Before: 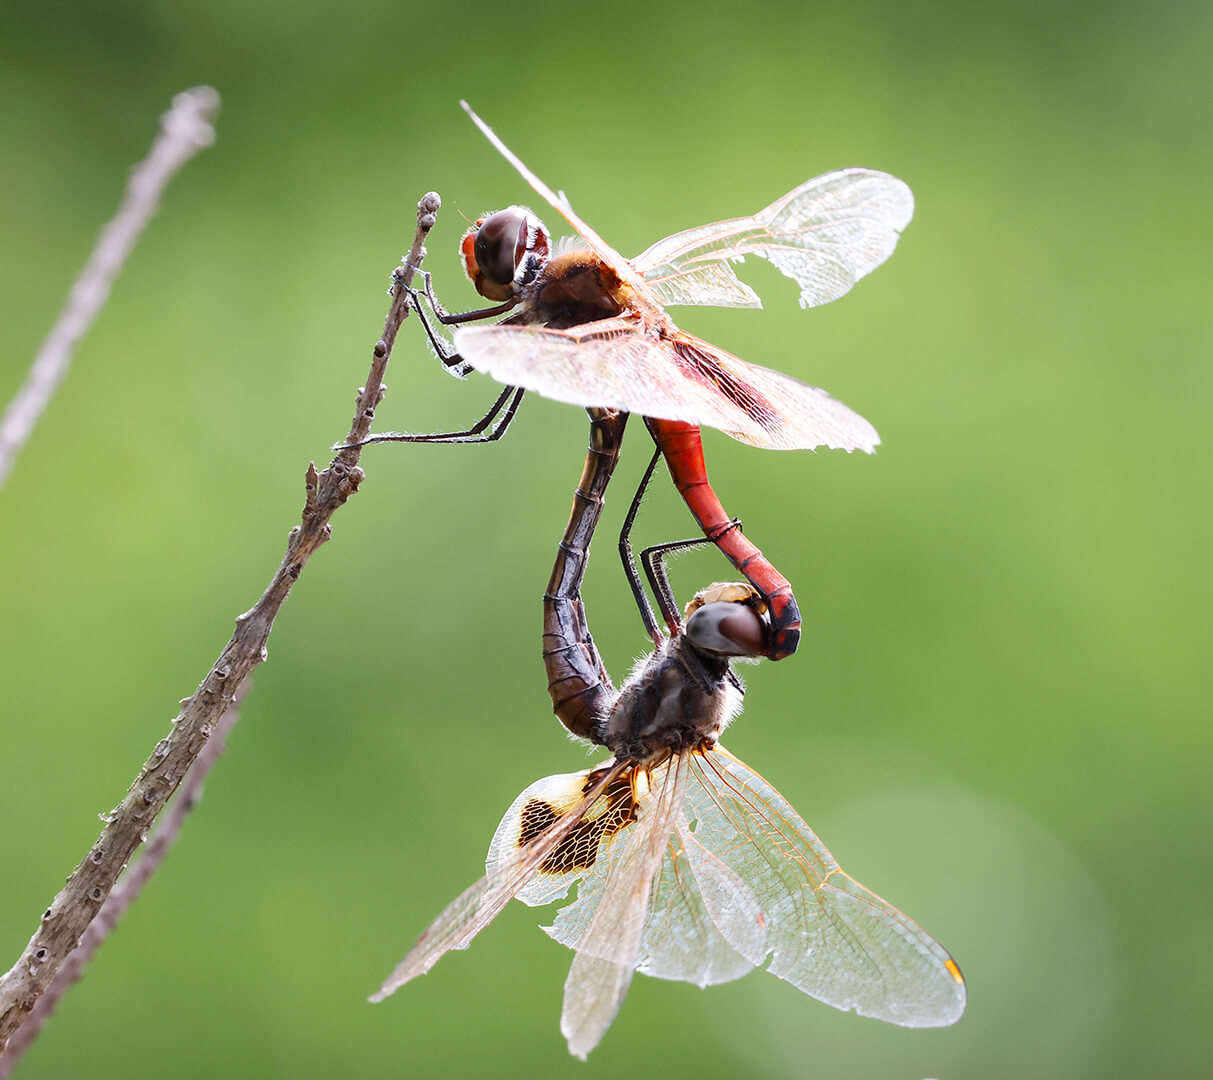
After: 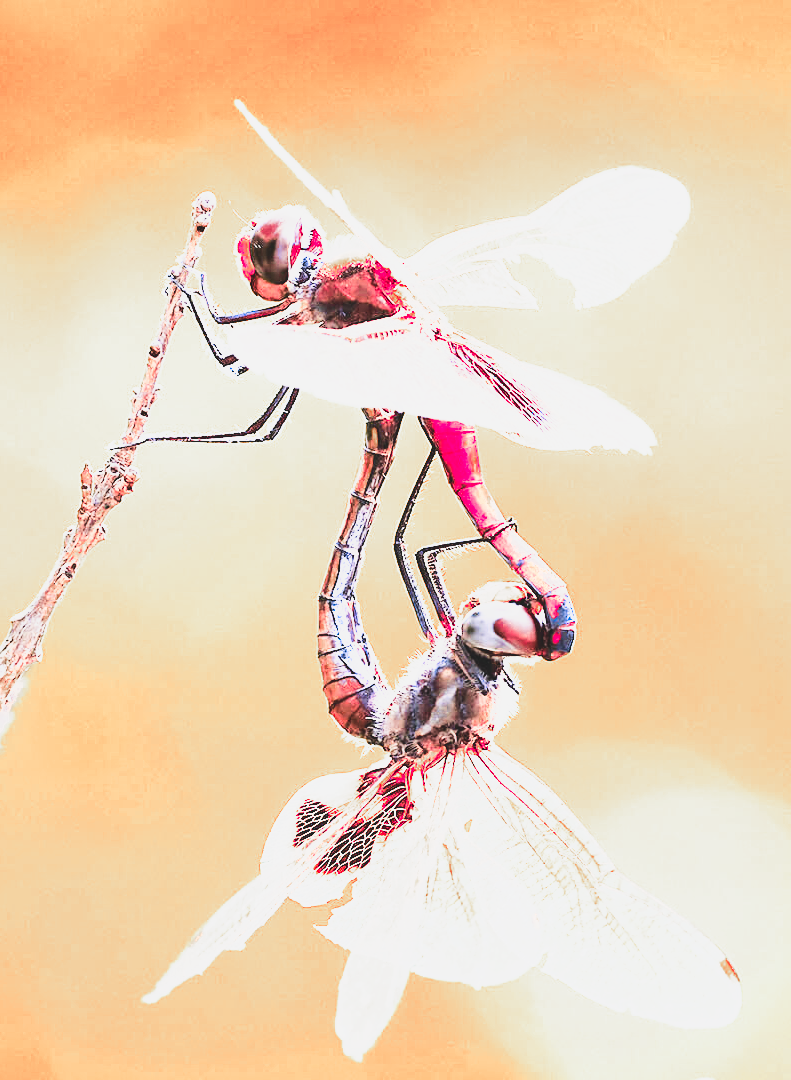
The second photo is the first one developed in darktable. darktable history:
crop and rotate: left 18.59%, right 16.138%
tone curve: curves: ch0 [(0, 0.019) (0.078, 0.058) (0.223, 0.217) (0.424, 0.553) (0.631, 0.764) (0.816, 0.932) (1, 1)]; ch1 [(0, 0) (0.262, 0.227) (0.417, 0.386) (0.469, 0.467) (0.502, 0.503) (0.544, 0.548) (0.57, 0.579) (0.608, 0.62) (0.65, 0.68) (0.994, 0.987)]; ch2 [(0, 0) (0.262, 0.188) (0.5, 0.504) (0.553, 0.592) (0.599, 0.653) (1, 1)]
color zones: curves: ch0 [(0.006, 0.385) (0.143, 0.563) (0.243, 0.321) (0.352, 0.464) (0.516, 0.456) (0.625, 0.5) (0.75, 0.5) (0.875, 0.5)]; ch1 [(0, 0.5) (0.134, 0.504) (0.246, 0.463) (0.421, 0.515) (0.5, 0.56) (0.625, 0.5) (0.75, 0.5) (0.875, 0.5)]; ch2 [(0, 0.5) (0.131, 0.426) (0.307, 0.289) (0.38, 0.188) (0.513, 0.216) (0.625, 0.548) (0.75, 0.468) (0.838, 0.396) (0.971, 0.311)]
base curve: curves: ch0 [(0, 0) (0.007, 0.004) (0.027, 0.03) (0.046, 0.07) (0.207, 0.54) (0.442, 0.872) (0.673, 0.972) (1, 1)], preserve colors none
exposure: black level correction 0, exposure 1.199 EV, compensate exposure bias true, compensate highlight preservation false
contrast brightness saturation: contrast -0.29
sharpen: on, module defaults
